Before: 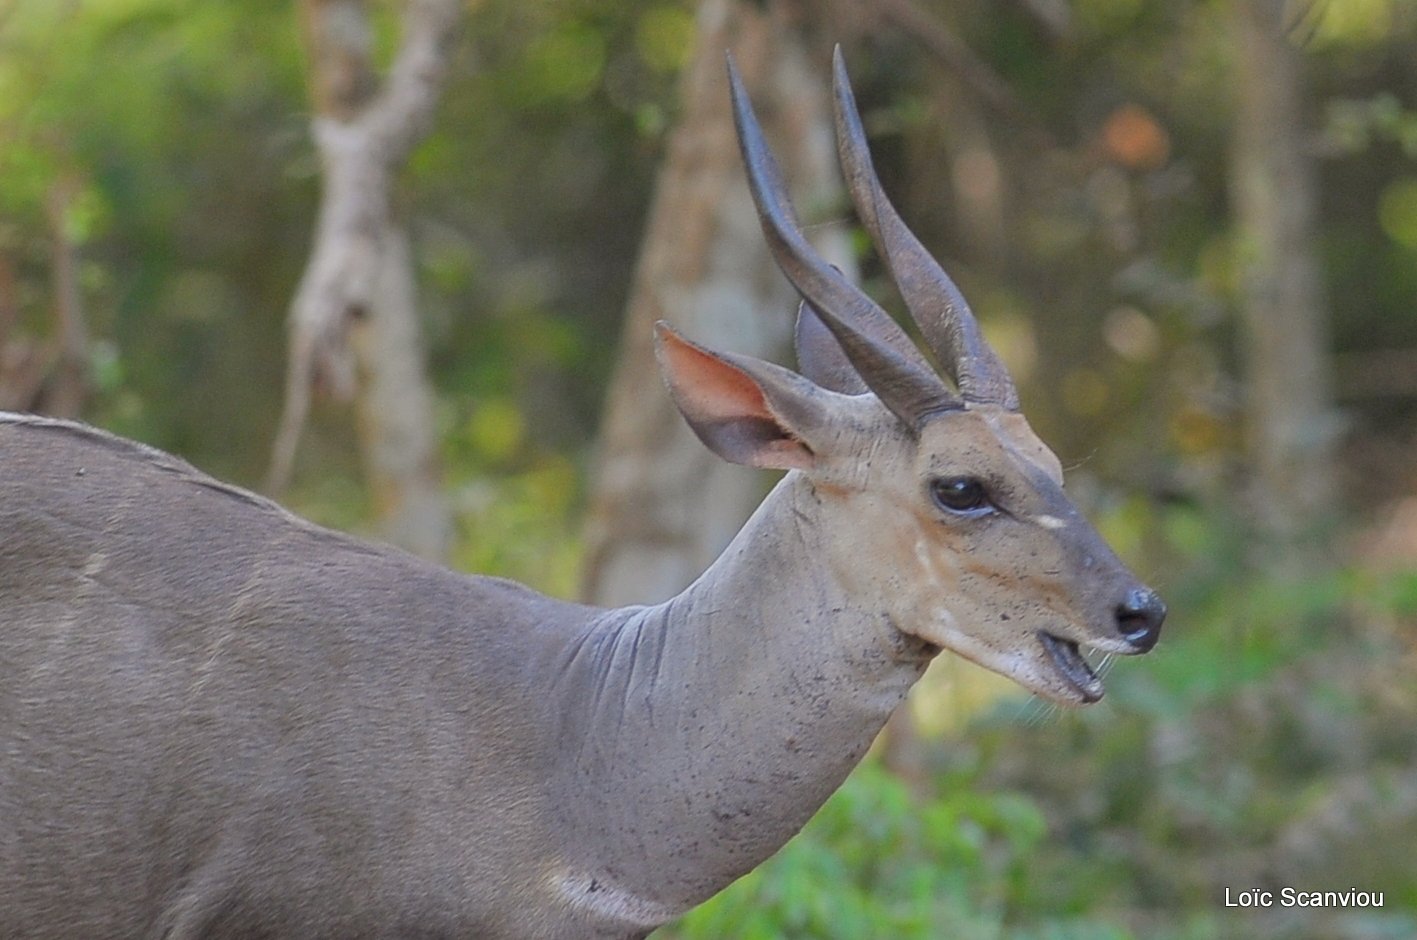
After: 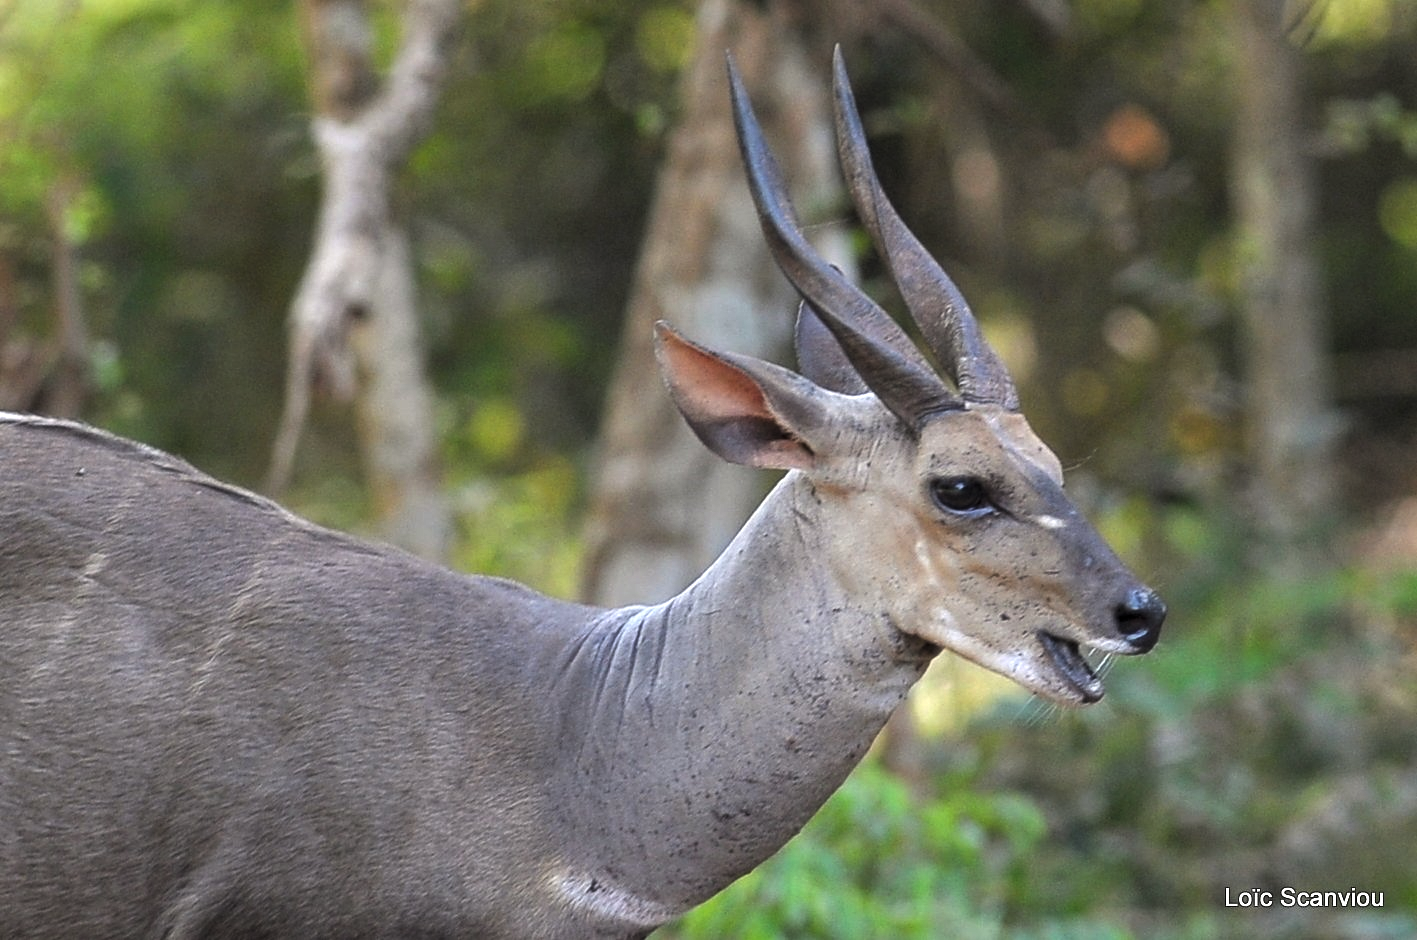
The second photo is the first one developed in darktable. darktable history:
levels: levels [0.044, 0.475, 0.791]
